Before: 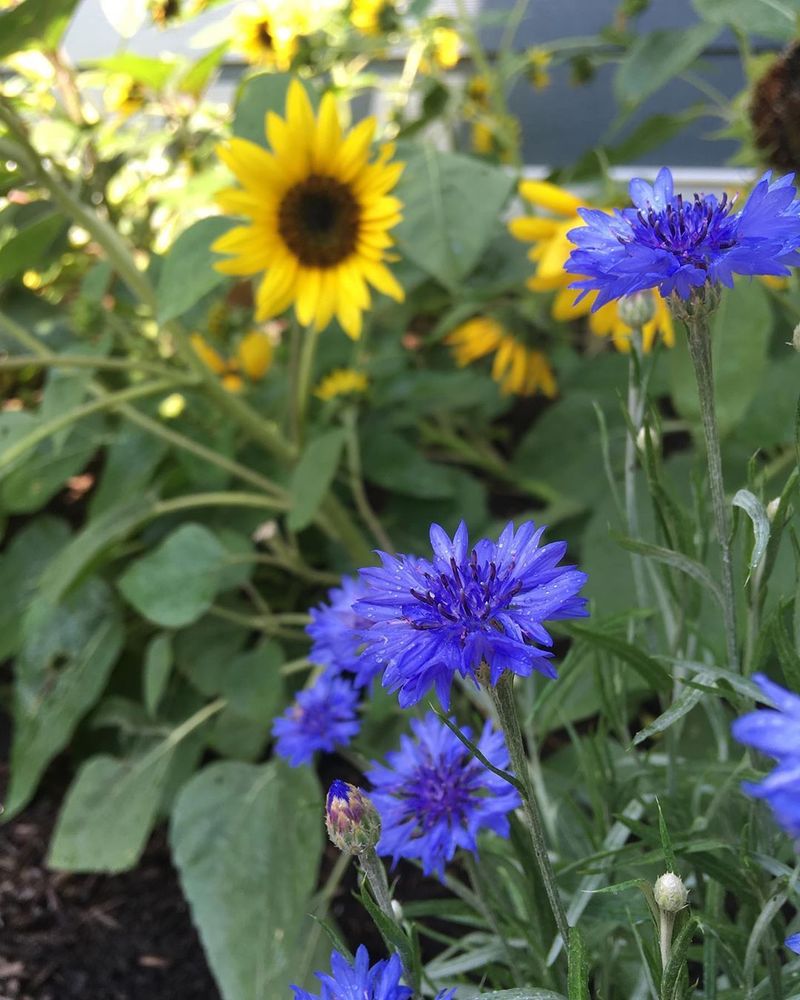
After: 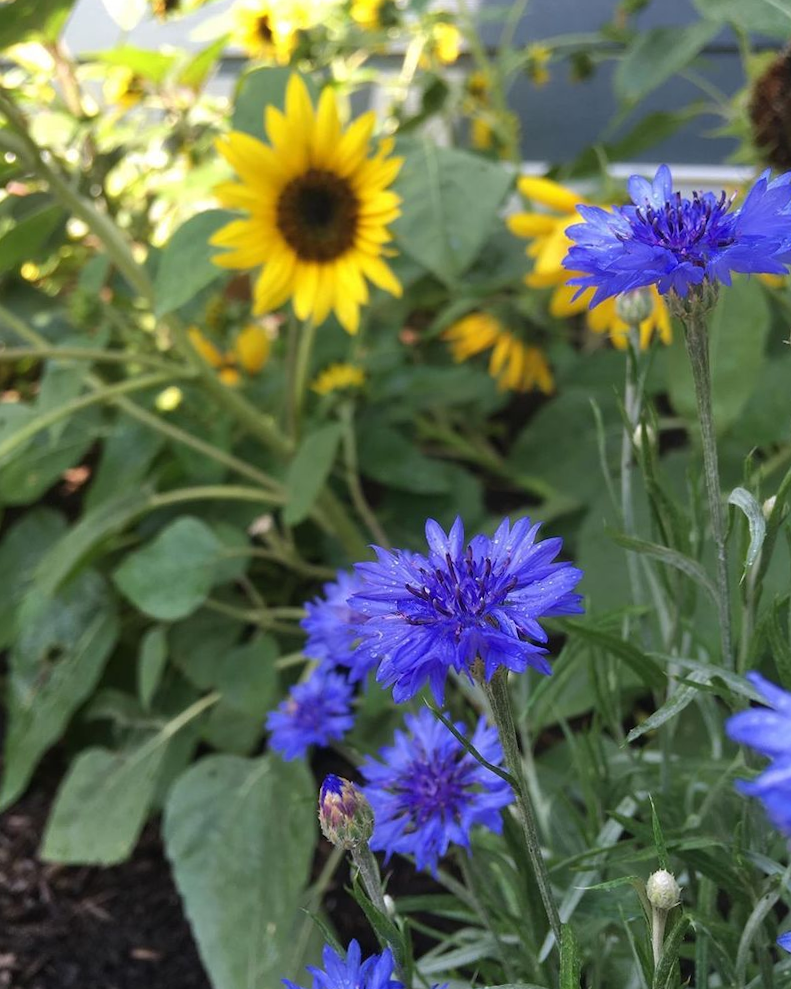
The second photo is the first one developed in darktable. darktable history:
crop and rotate: angle -0.505°
